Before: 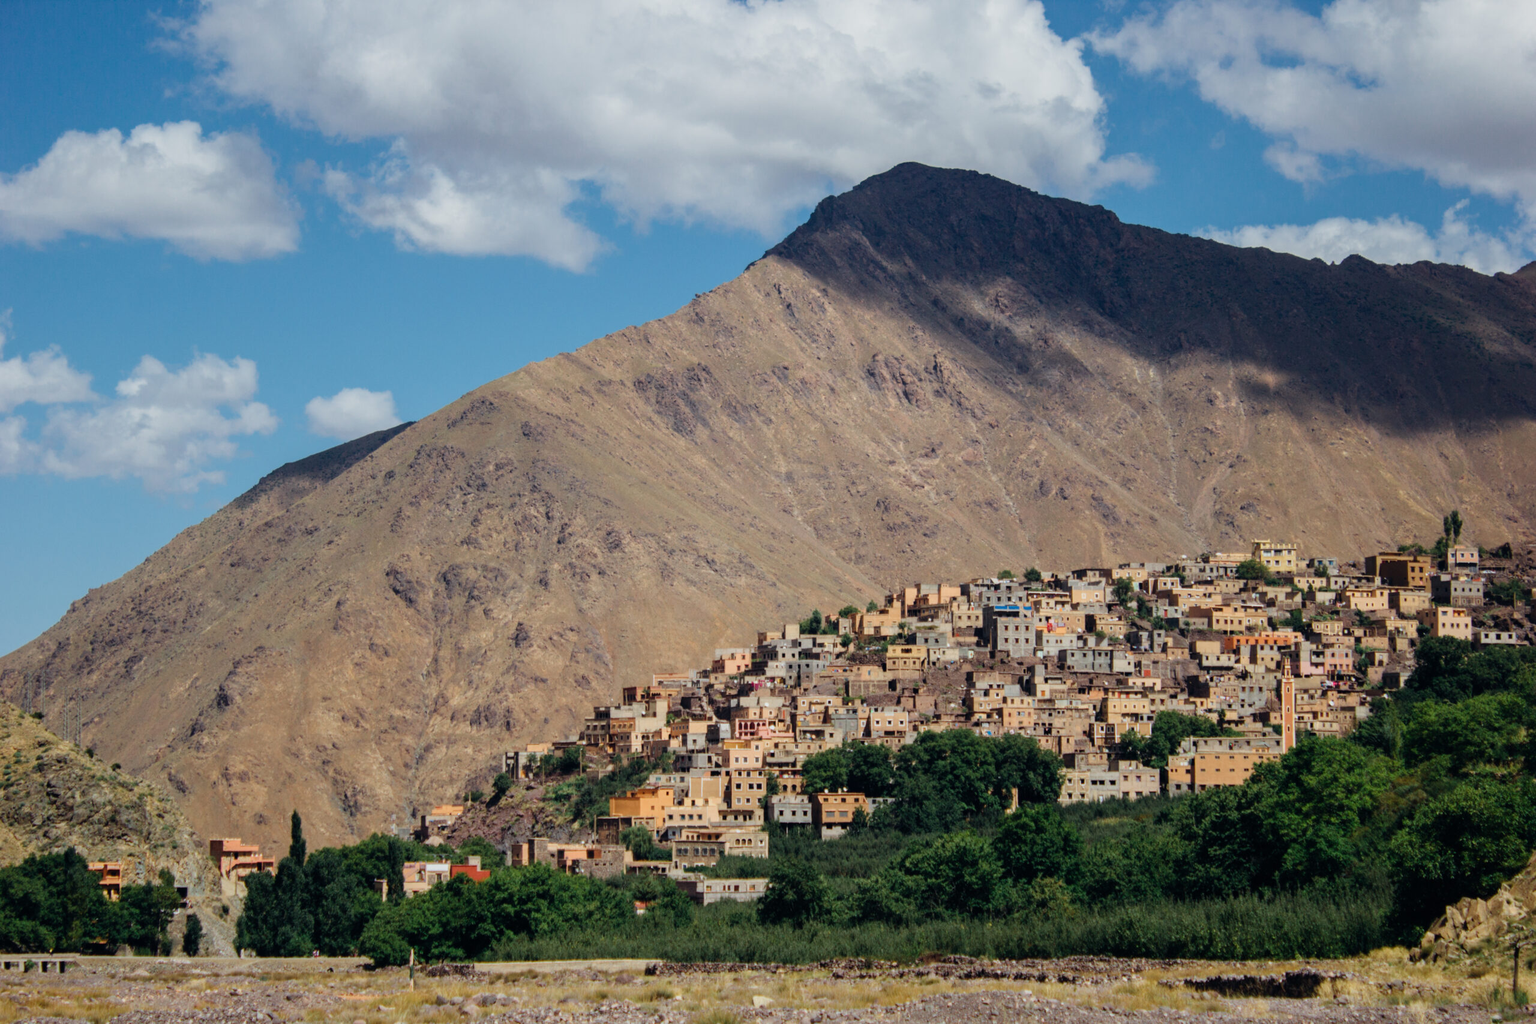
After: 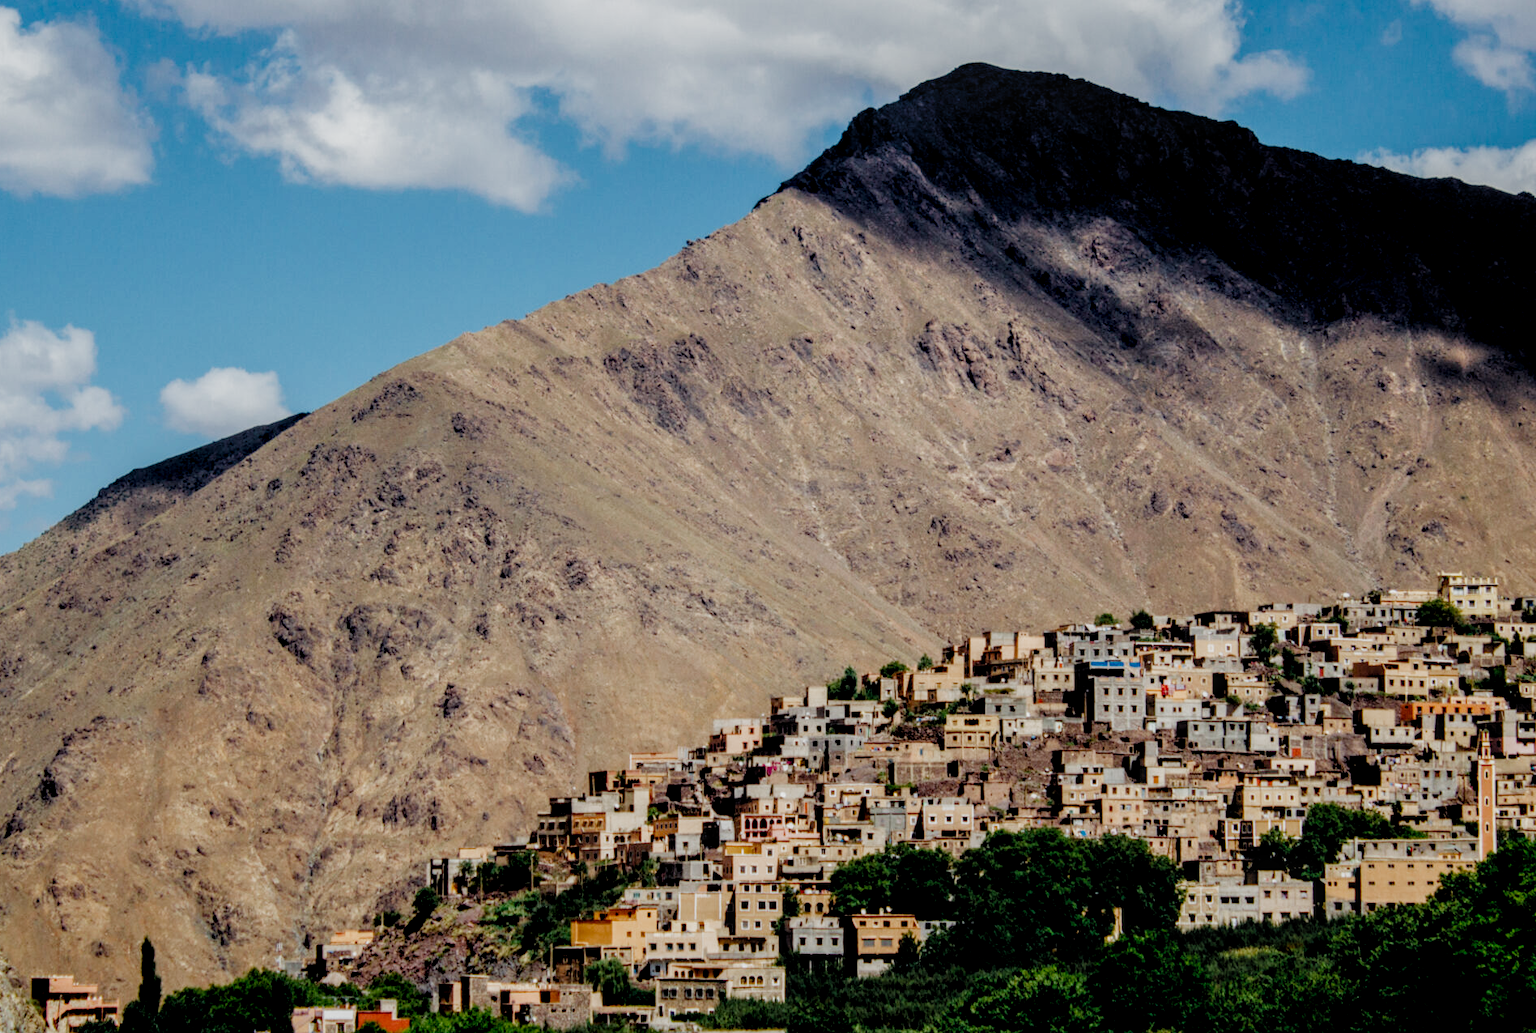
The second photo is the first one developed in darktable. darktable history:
local contrast: detail 130%
filmic rgb: black relative exposure -3.72 EV, white relative exposure 2.76 EV, threshold 2.94 EV, dynamic range scaling -5.21%, hardness 3.04, add noise in highlights 0.001, preserve chrominance no, color science v3 (2019), use custom middle-gray values true, iterations of high-quality reconstruction 10, contrast in highlights soft, enable highlight reconstruction true
crop and rotate: left 12.172%, top 11.338%, right 13.699%, bottom 13.802%
